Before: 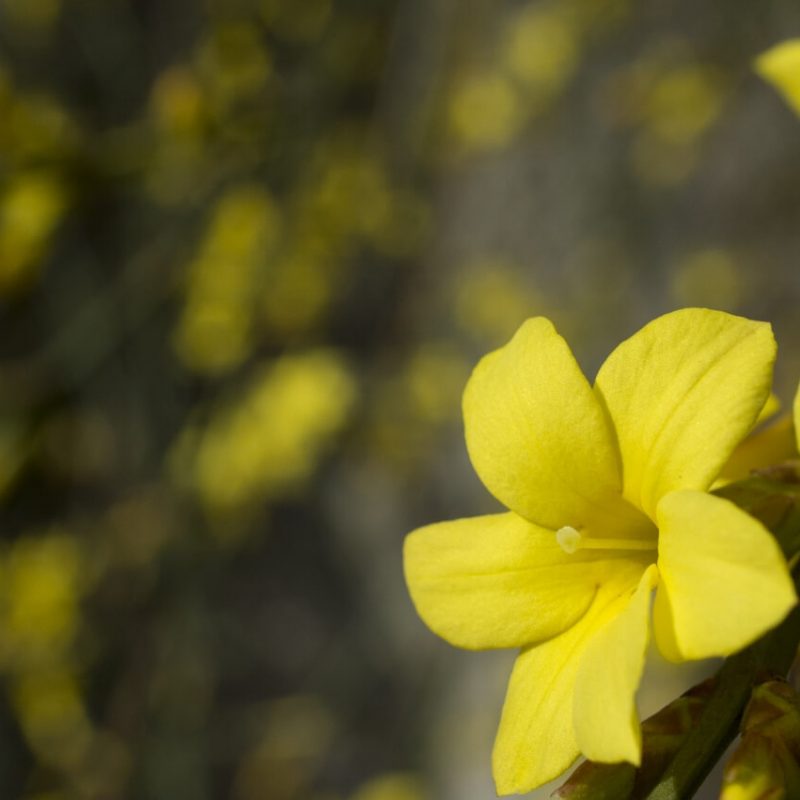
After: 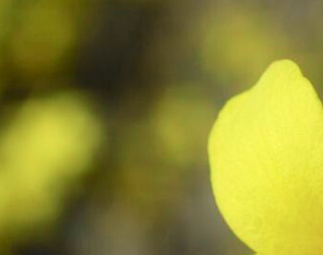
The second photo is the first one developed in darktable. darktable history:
crop: left 31.751%, top 32.172%, right 27.8%, bottom 35.83%
tone curve: curves: ch0 [(0, 0) (0.051, 0.047) (0.102, 0.099) (0.258, 0.29) (0.442, 0.527) (0.695, 0.804) (0.88, 0.952) (1, 1)]; ch1 [(0, 0) (0.339, 0.298) (0.402, 0.363) (0.444, 0.415) (0.485, 0.469) (0.494, 0.493) (0.504, 0.501) (0.525, 0.534) (0.555, 0.593) (0.594, 0.648) (1, 1)]; ch2 [(0, 0) (0.48, 0.48) (0.504, 0.5) (0.535, 0.557) (0.581, 0.623) (0.649, 0.683) (0.824, 0.815) (1, 1)], color space Lab, independent channels, preserve colors none
